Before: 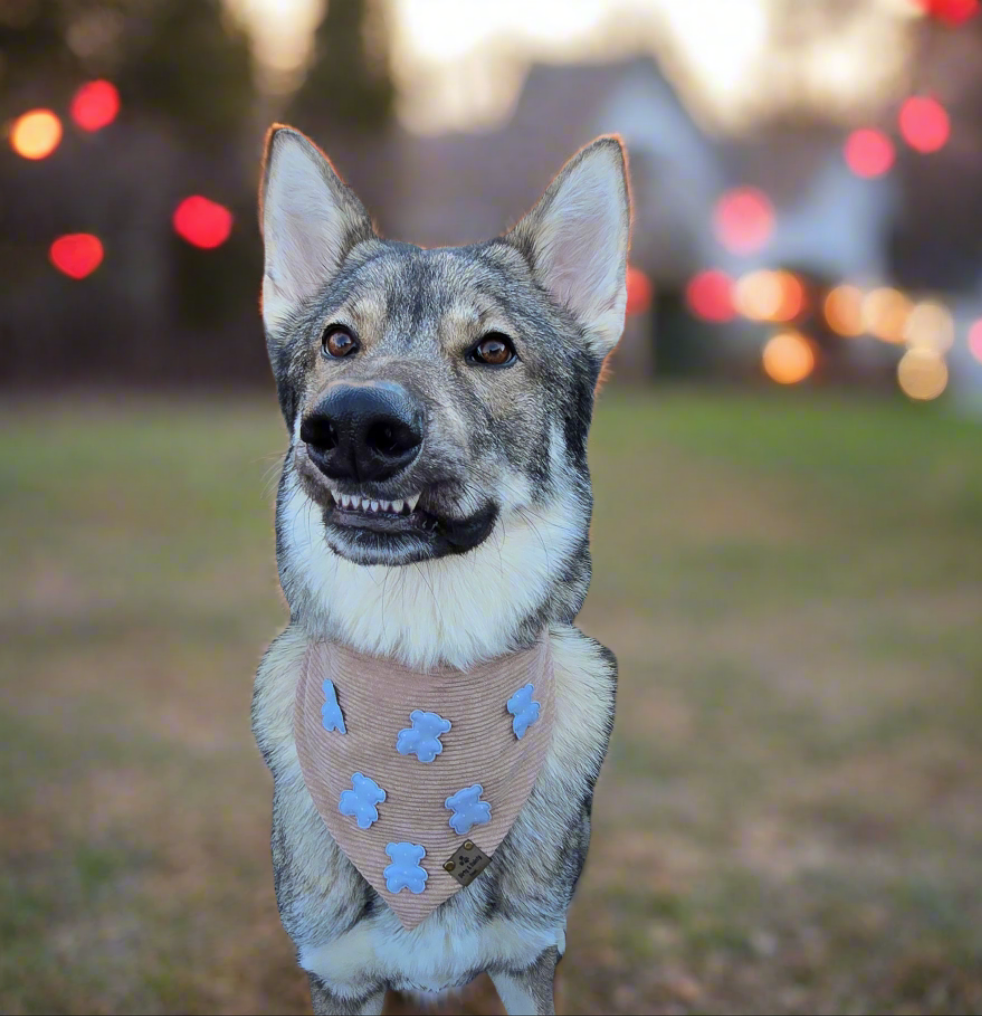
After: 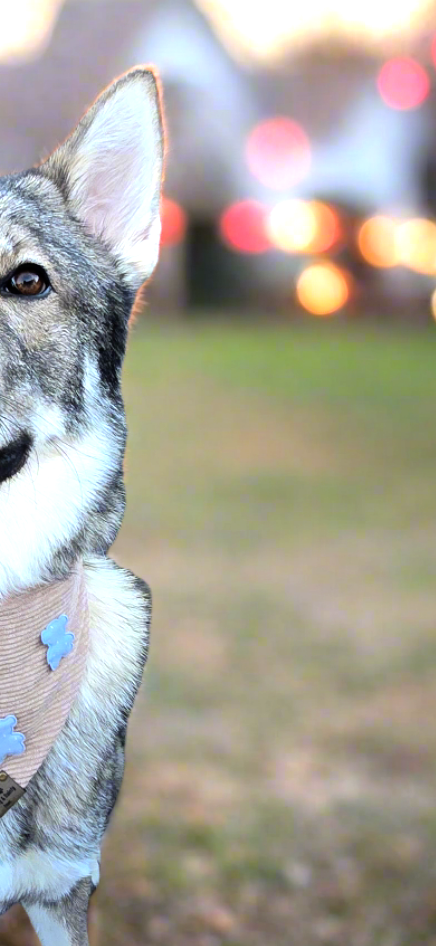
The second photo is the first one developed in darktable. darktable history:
crop: left 47.502%, top 6.853%, right 8.081%
tone equalizer: -8 EV -1.06 EV, -7 EV -0.986 EV, -6 EV -0.882 EV, -5 EV -0.609 EV, -3 EV 0.558 EV, -2 EV 0.89 EV, -1 EV 0.985 EV, +0 EV 1.07 EV, mask exposure compensation -0.485 EV
